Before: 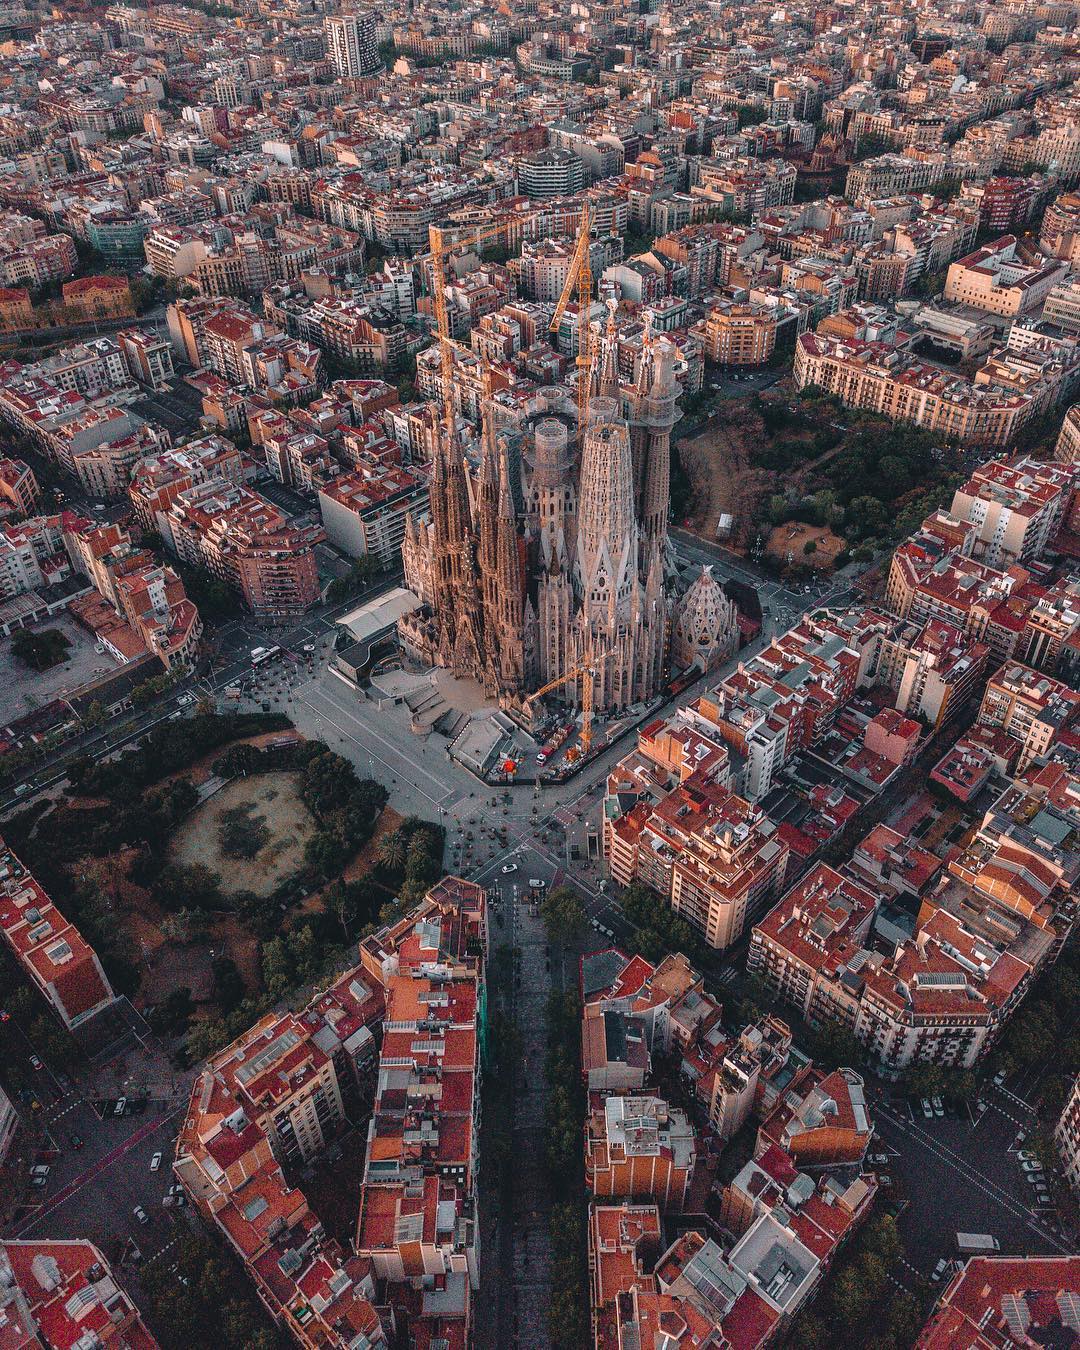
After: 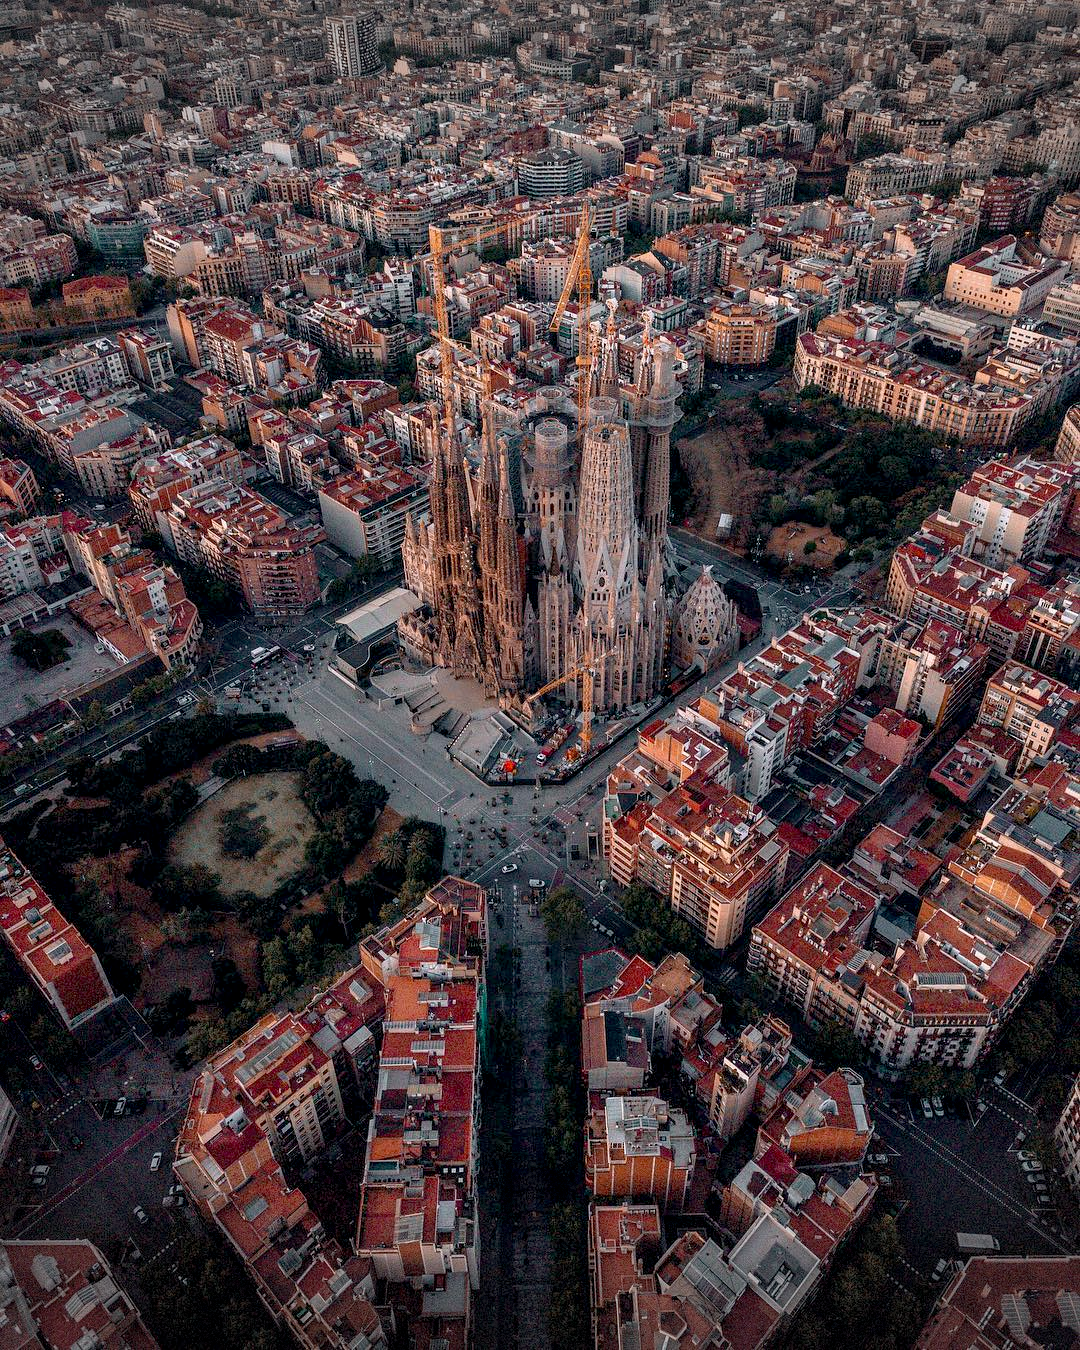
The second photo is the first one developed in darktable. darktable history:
exposure: black level correction 0.012, compensate highlight preservation false
vignetting: fall-off start 100.93%, width/height ratio 1.306, dithering 8-bit output
